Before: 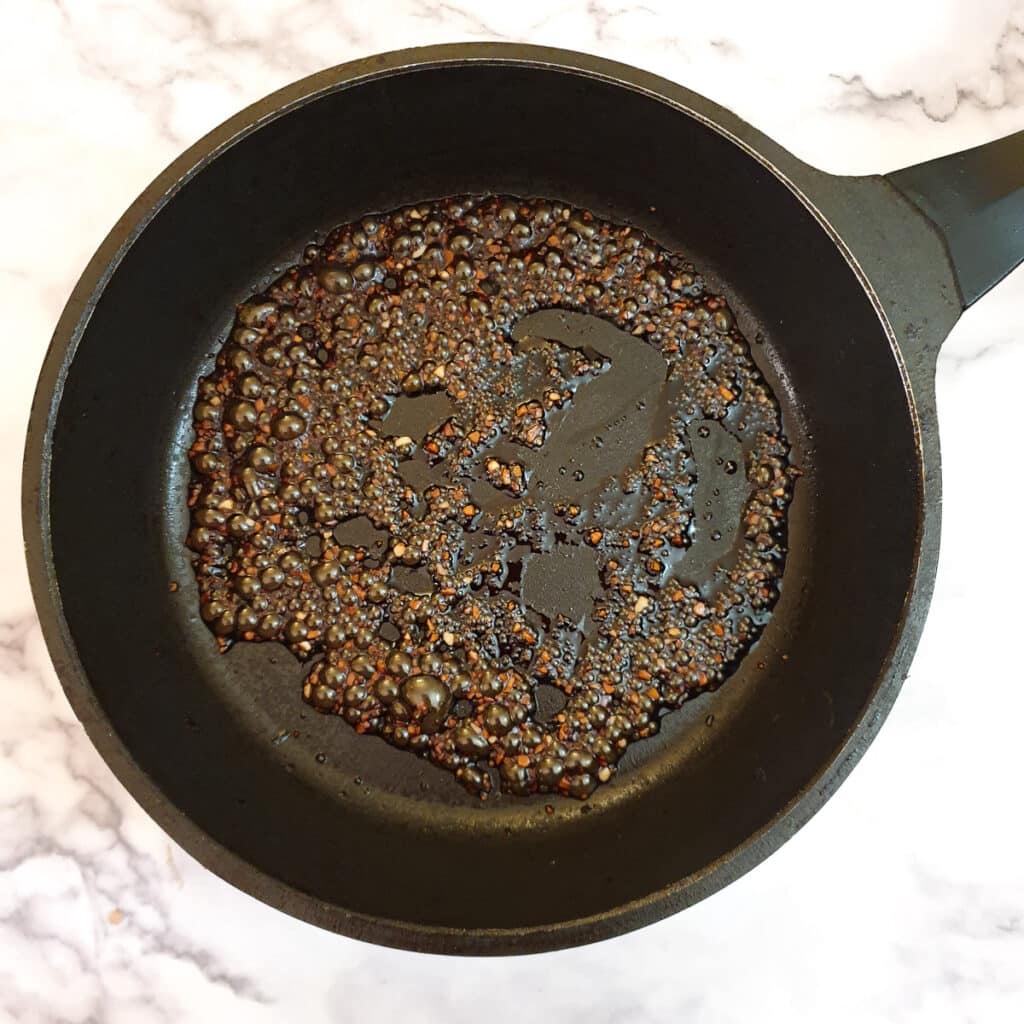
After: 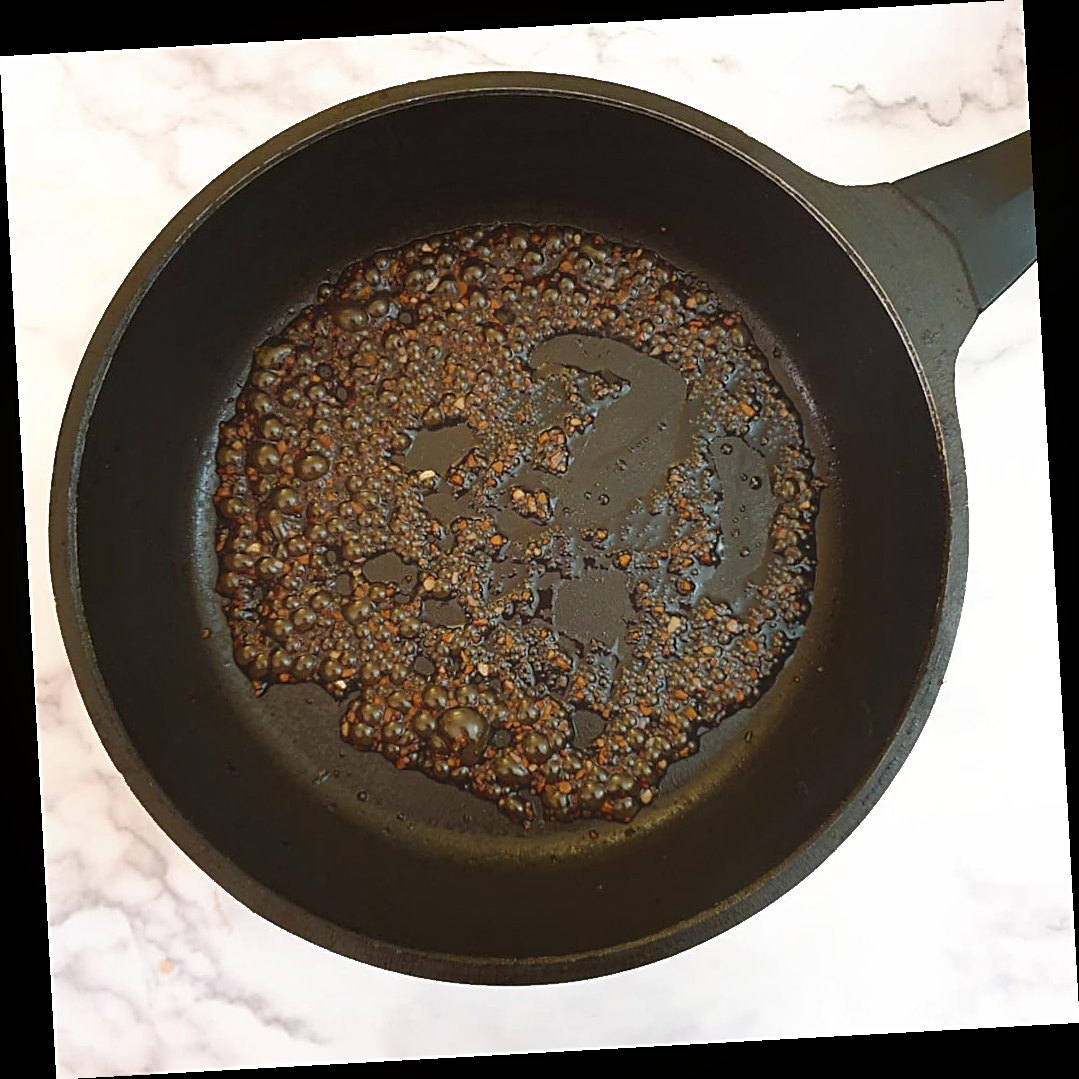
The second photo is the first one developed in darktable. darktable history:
rotate and perspective: rotation -3.18°, automatic cropping off
sharpen: amount 0.575
contrast equalizer: octaves 7, y [[0.6 ×6], [0.55 ×6], [0 ×6], [0 ×6], [0 ×6]], mix -1
